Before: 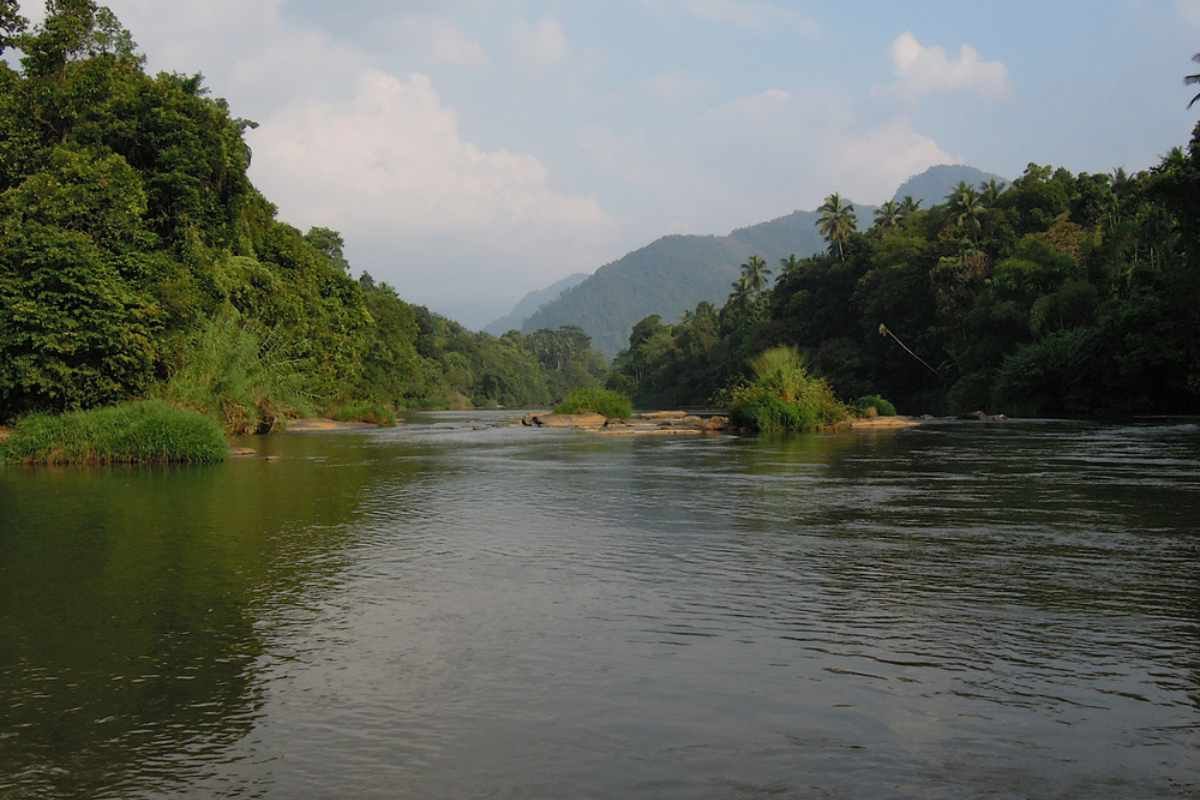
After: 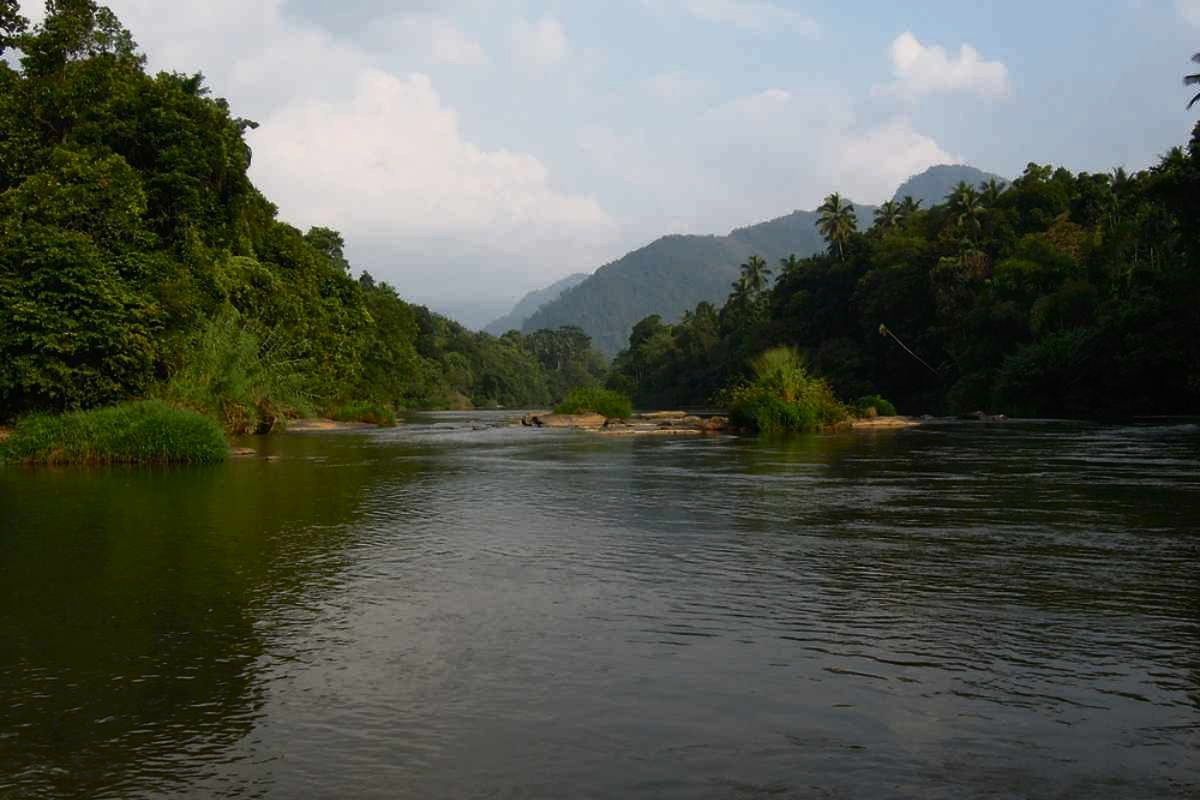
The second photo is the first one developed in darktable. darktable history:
tone curve: curves: ch0 [(0, 0) (0.003, 0.007) (0.011, 0.01) (0.025, 0.016) (0.044, 0.025) (0.069, 0.036) (0.1, 0.052) (0.136, 0.073) (0.177, 0.103) (0.224, 0.135) (0.277, 0.177) (0.335, 0.233) (0.399, 0.303) (0.468, 0.376) (0.543, 0.469) (0.623, 0.581) (0.709, 0.723) (0.801, 0.863) (0.898, 0.938) (1, 1)], color space Lab, independent channels, preserve colors none
